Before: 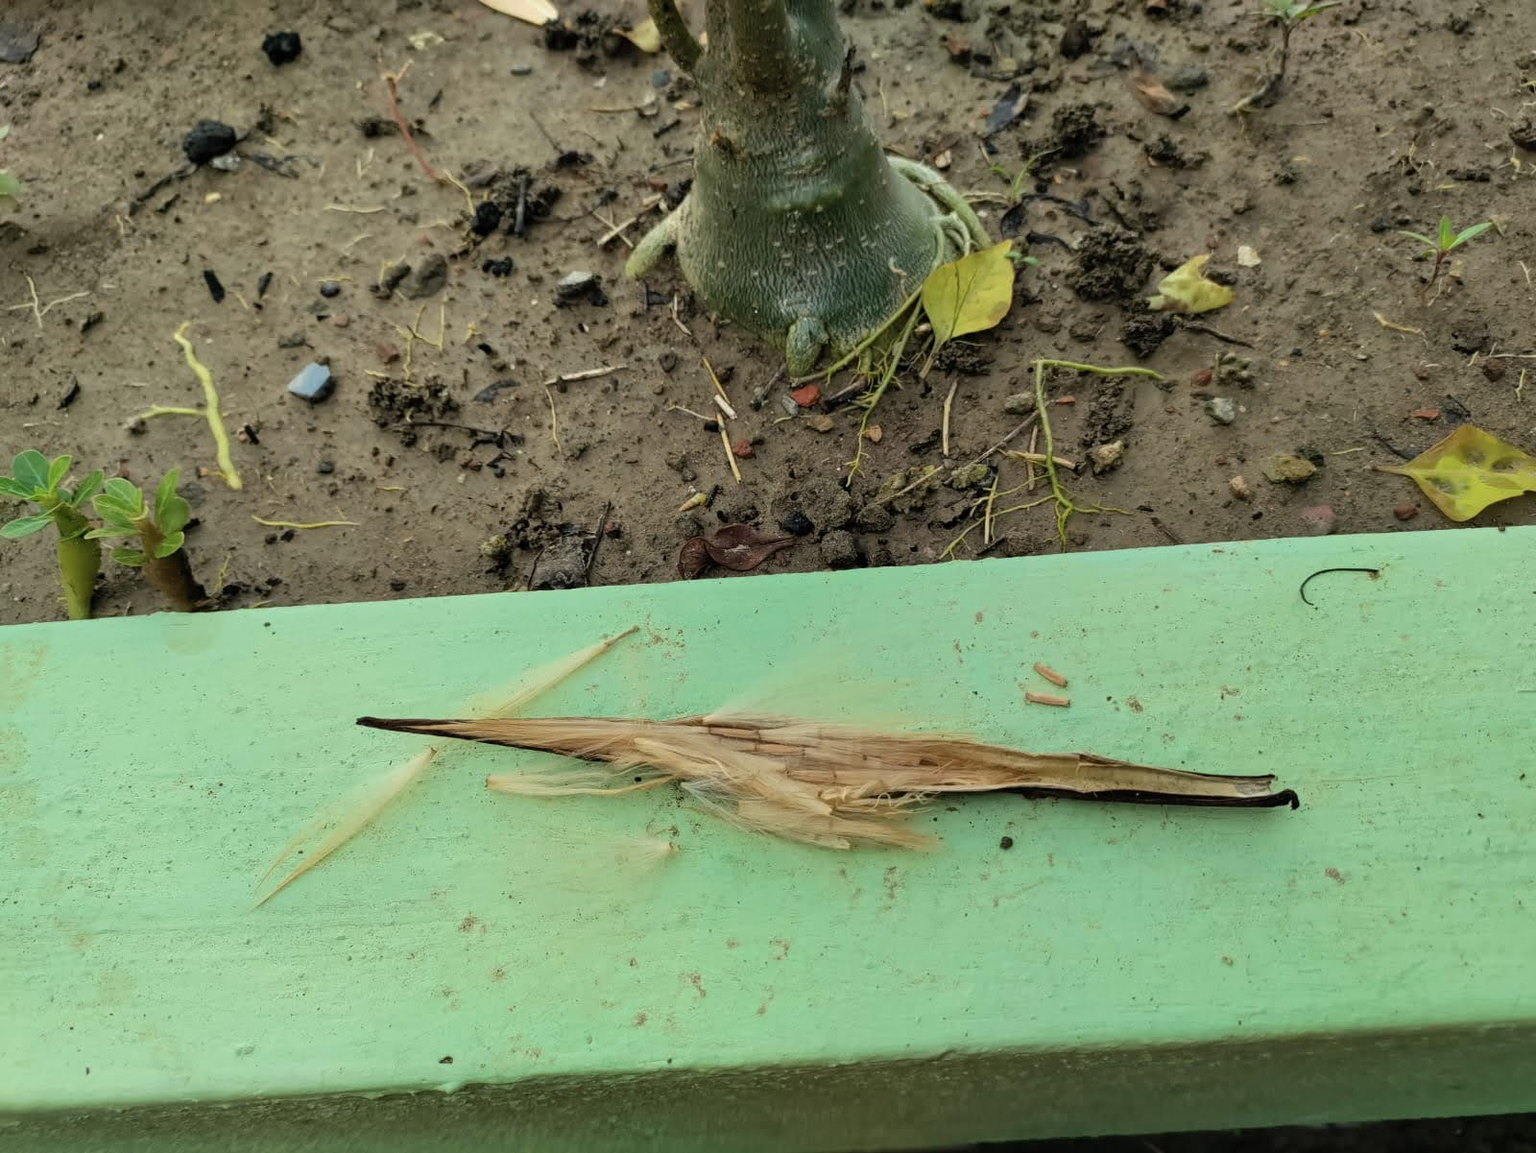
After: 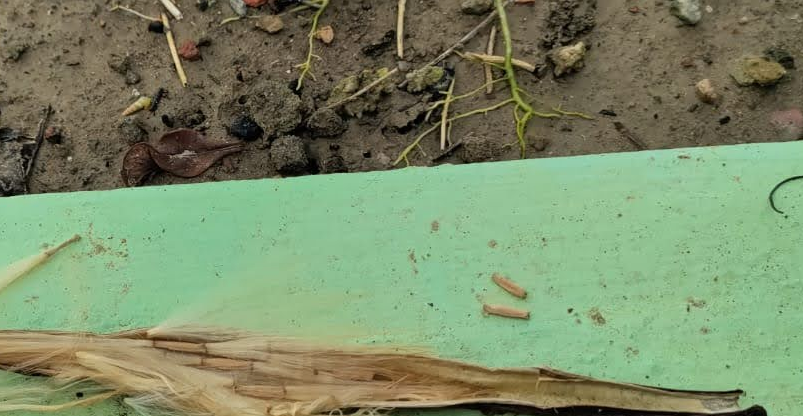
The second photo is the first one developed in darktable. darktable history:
shadows and highlights: low approximation 0.01, soften with gaussian
crop: left 36.607%, top 34.735%, right 13.146%, bottom 30.611%
